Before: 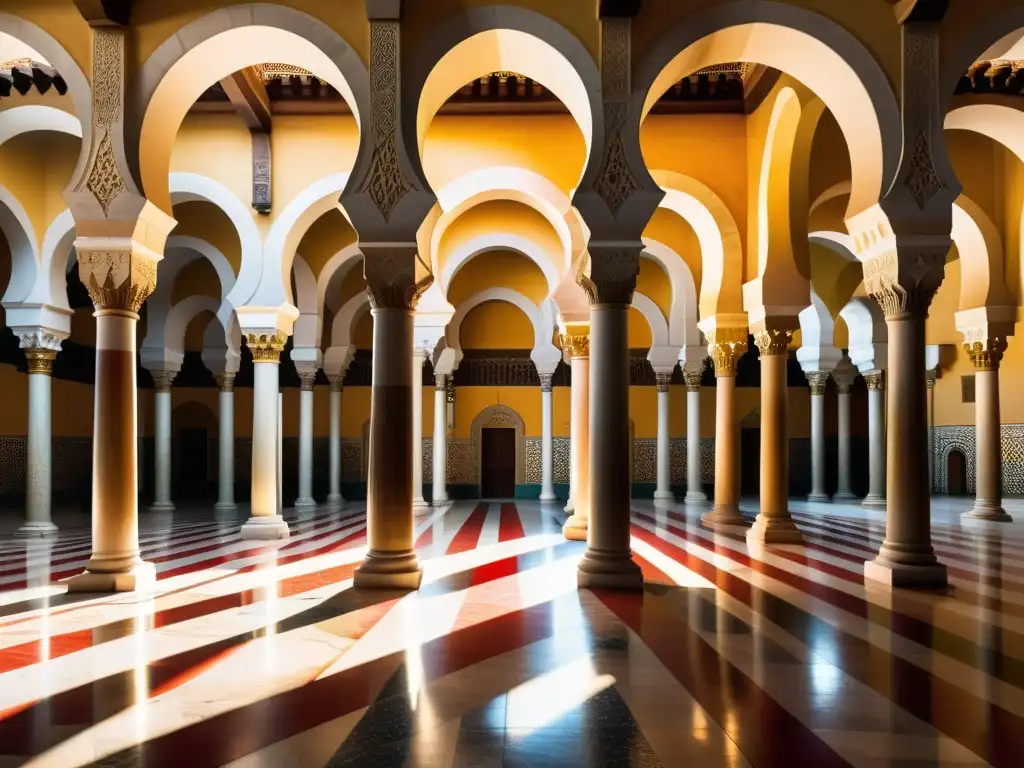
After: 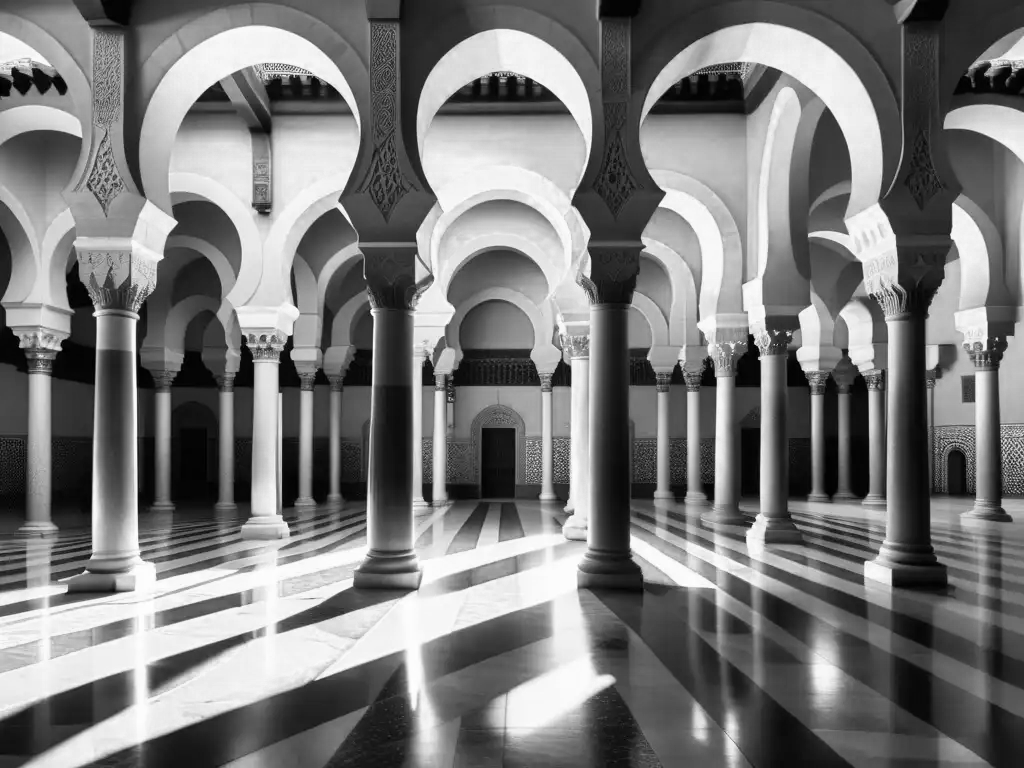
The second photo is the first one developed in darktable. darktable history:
shadows and highlights: soften with gaussian
color calibration: gray › normalize channels true, illuminant as shot in camera, x 0.358, y 0.373, temperature 4628.91 K, gamut compression 0.004
color zones: curves: ch0 [(0.004, 0.588) (0.116, 0.636) (0.259, 0.476) (0.423, 0.464) (0.75, 0.5)]; ch1 [(0, 0) (0.143, 0) (0.286, 0) (0.429, 0) (0.571, 0) (0.714, 0) (0.857, 0)]
